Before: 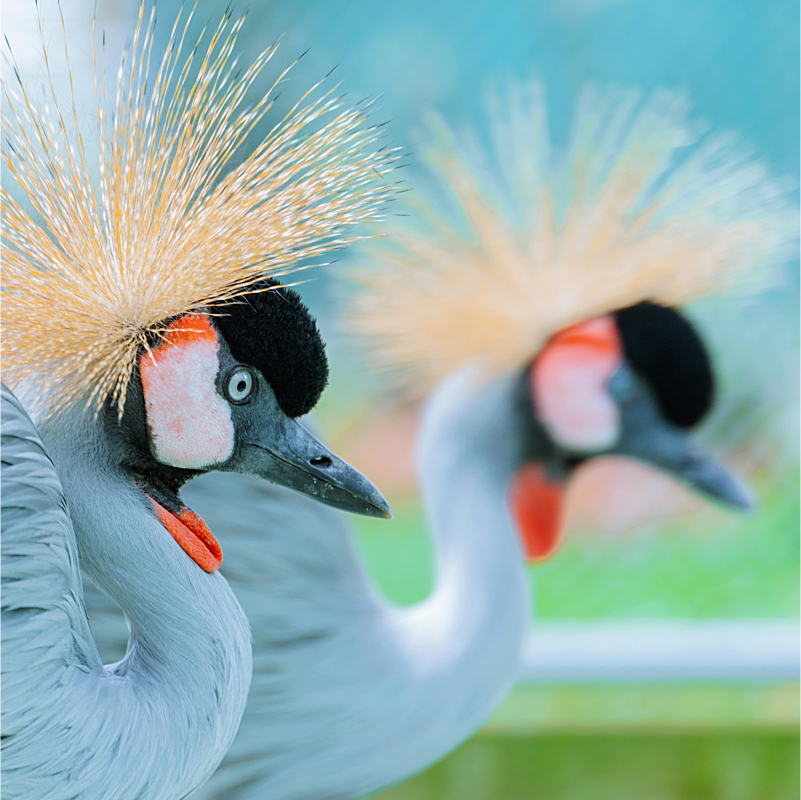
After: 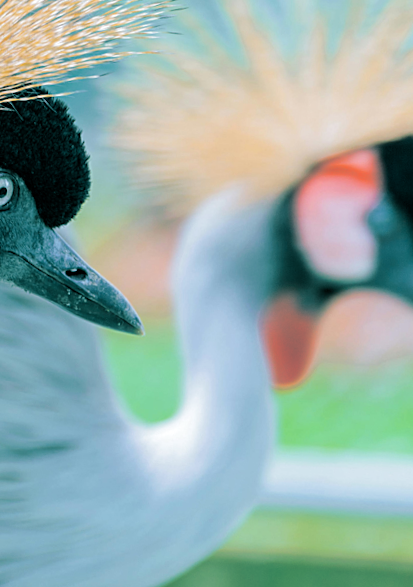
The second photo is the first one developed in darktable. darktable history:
crop: left 31.379%, top 24.658%, right 20.326%, bottom 6.628%
split-toning: shadows › hue 183.6°, shadows › saturation 0.52, highlights › hue 0°, highlights › saturation 0
local contrast: highlights 100%, shadows 100%, detail 120%, midtone range 0.2
rotate and perspective: rotation 4.1°, automatic cropping off
